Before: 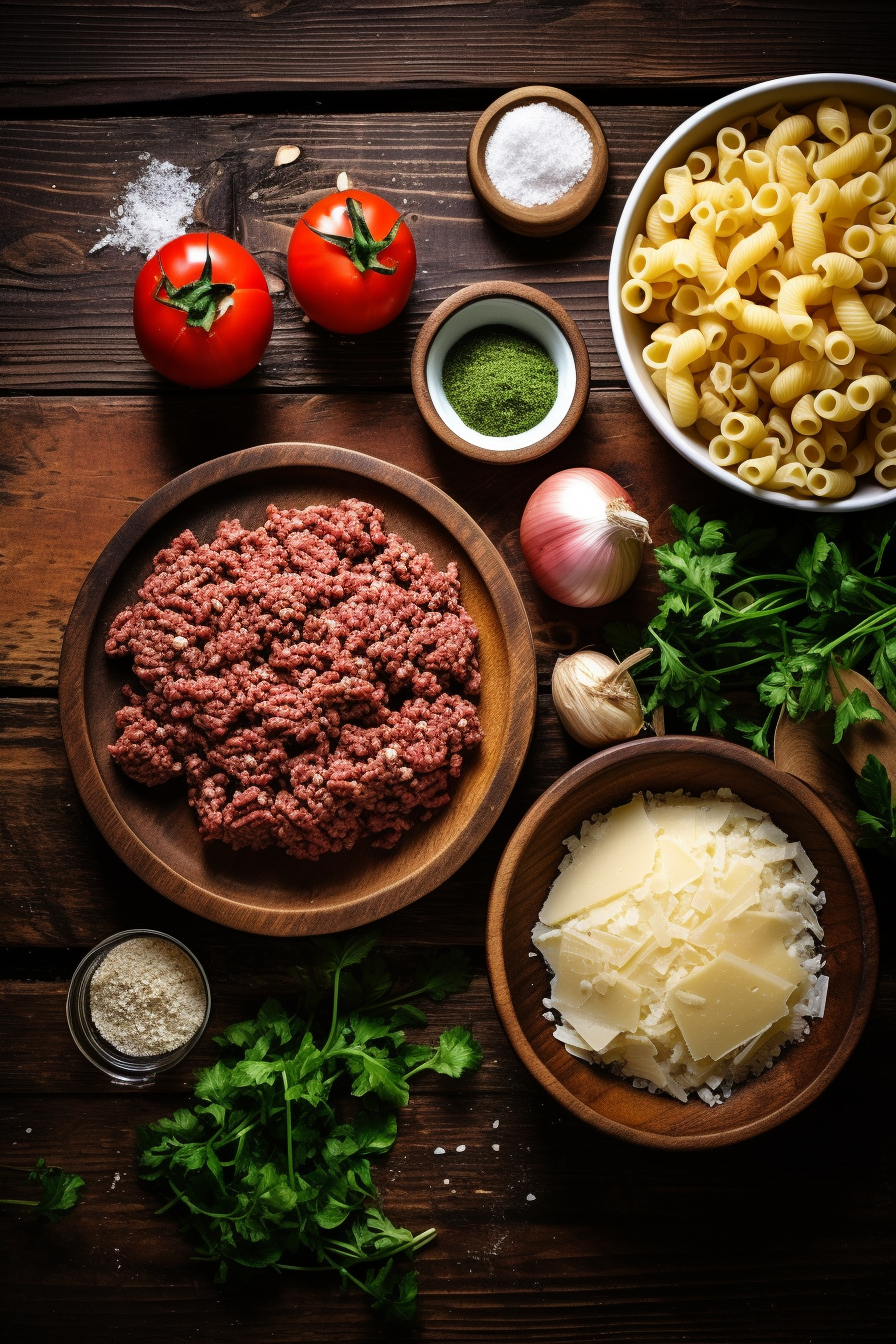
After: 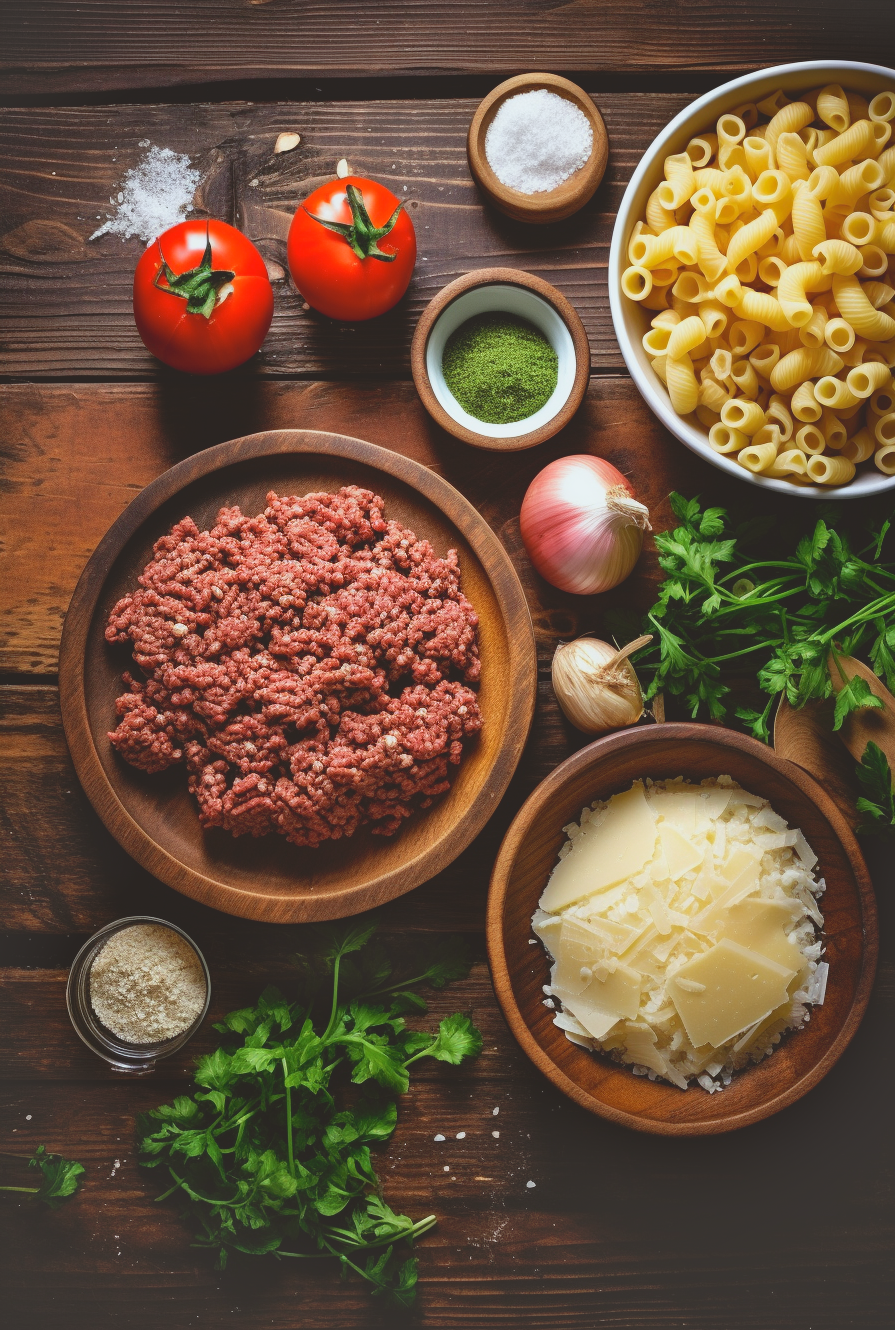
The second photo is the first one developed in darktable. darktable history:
exposure: black level correction 0.001, exposure 0.14 EV, compensate exposure bias true, compensate highlight preservation false
shadows and highlights: radius 46.64, white point adjustment 6.68, compress 79.84%, soften with gaussian
contrast brightness saturation: contrast -0.283
crop: top 0.972%, right 0.034%
color correction: highlights a* -2.98, highlights b* -2.41, shadows a* 2.38, shadows b* 2.88
